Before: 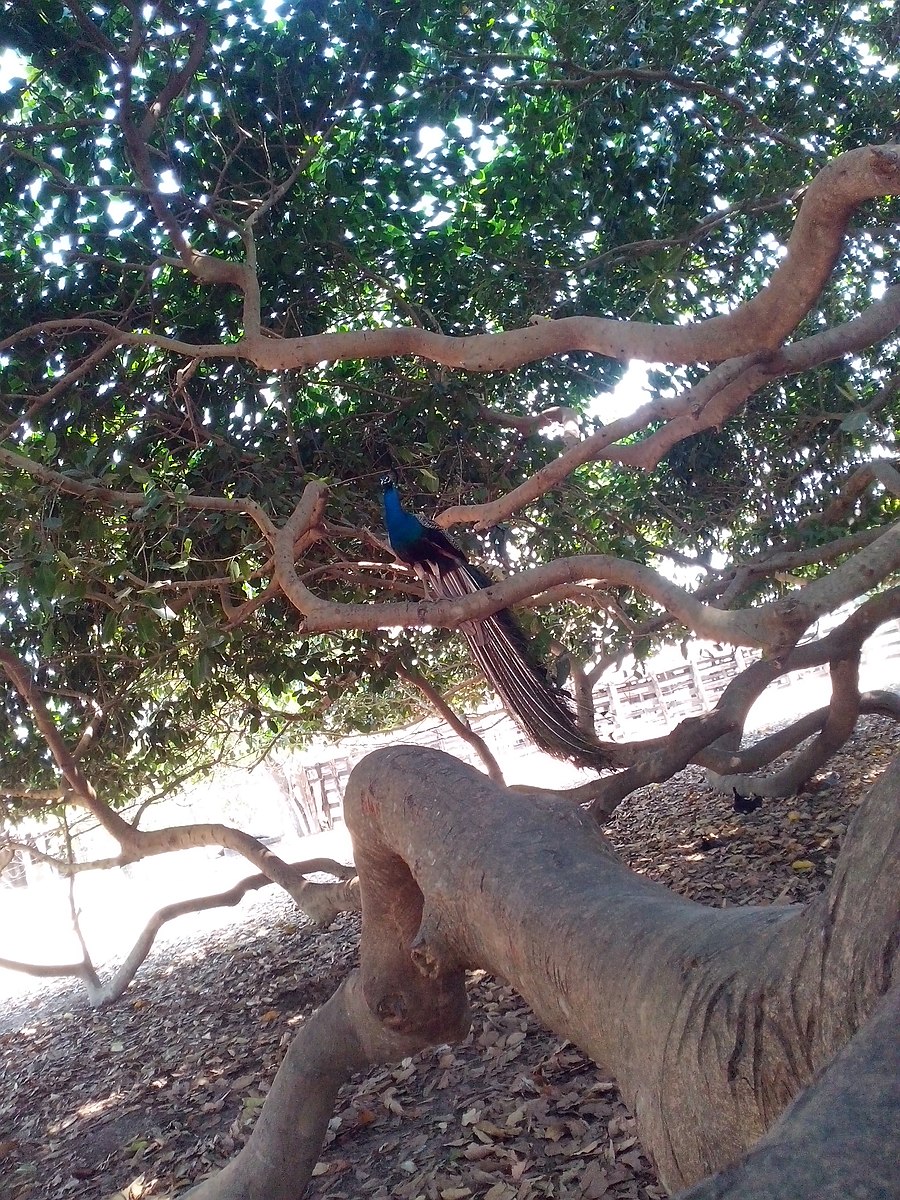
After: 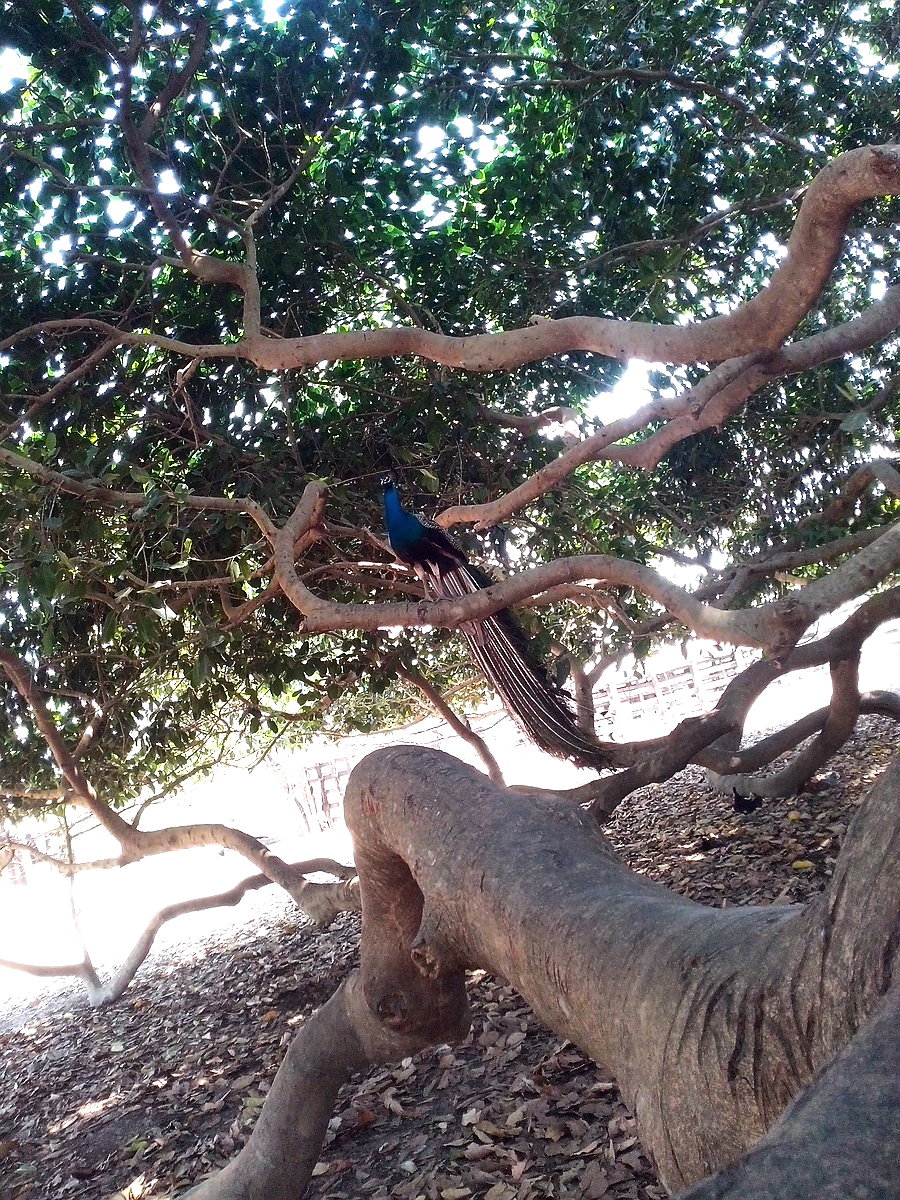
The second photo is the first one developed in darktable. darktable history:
tone equalizer: -8 EV -0.755 EV, -7 EV -0.692 EV, -6 EV -0.6 EV, -5 EV -0.385 EV, -3 EV 0.377 EV, -2 EV 0.6 EV, -1 EV 0.698 EV, +0 EV 0.746 EV, edges refinement/feathering 500, mask exposure compensation -1.57 EV, preserve details no
